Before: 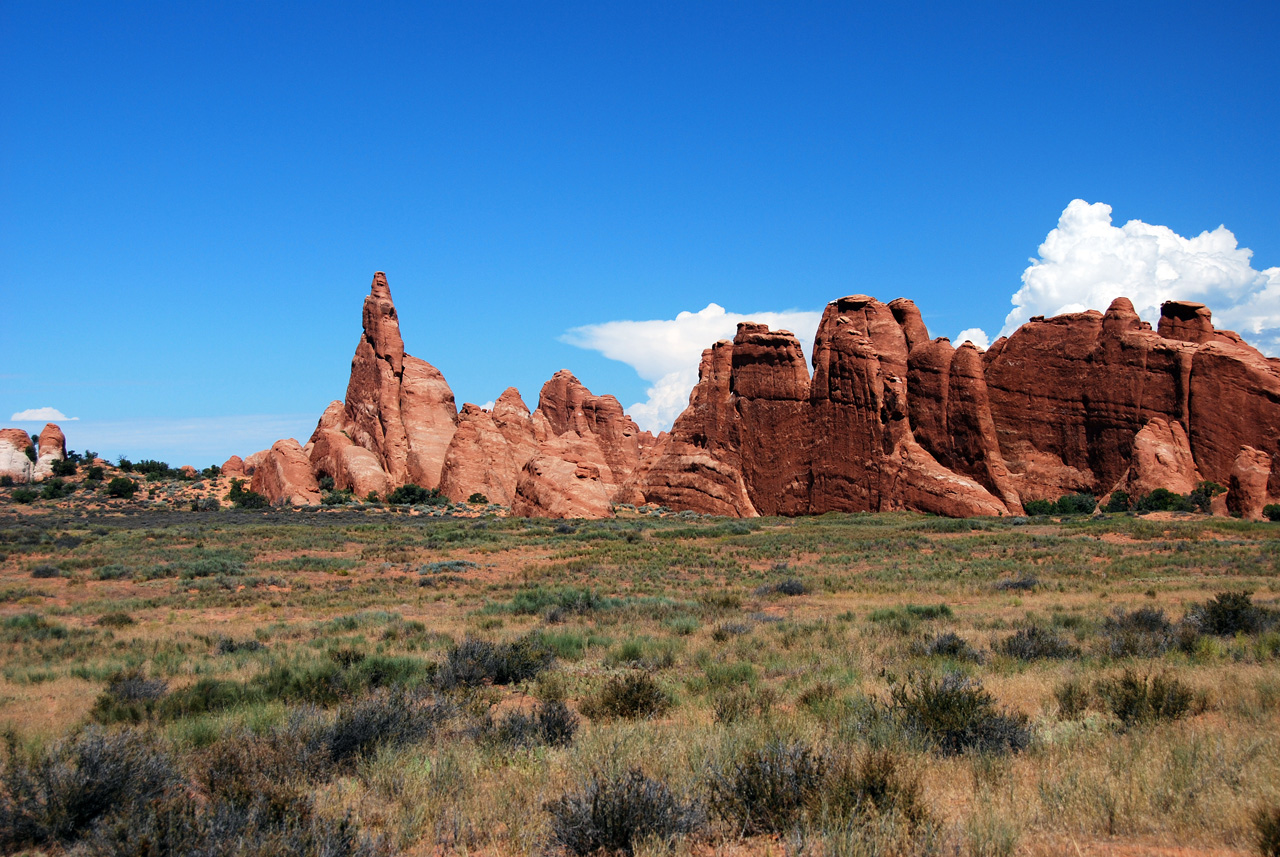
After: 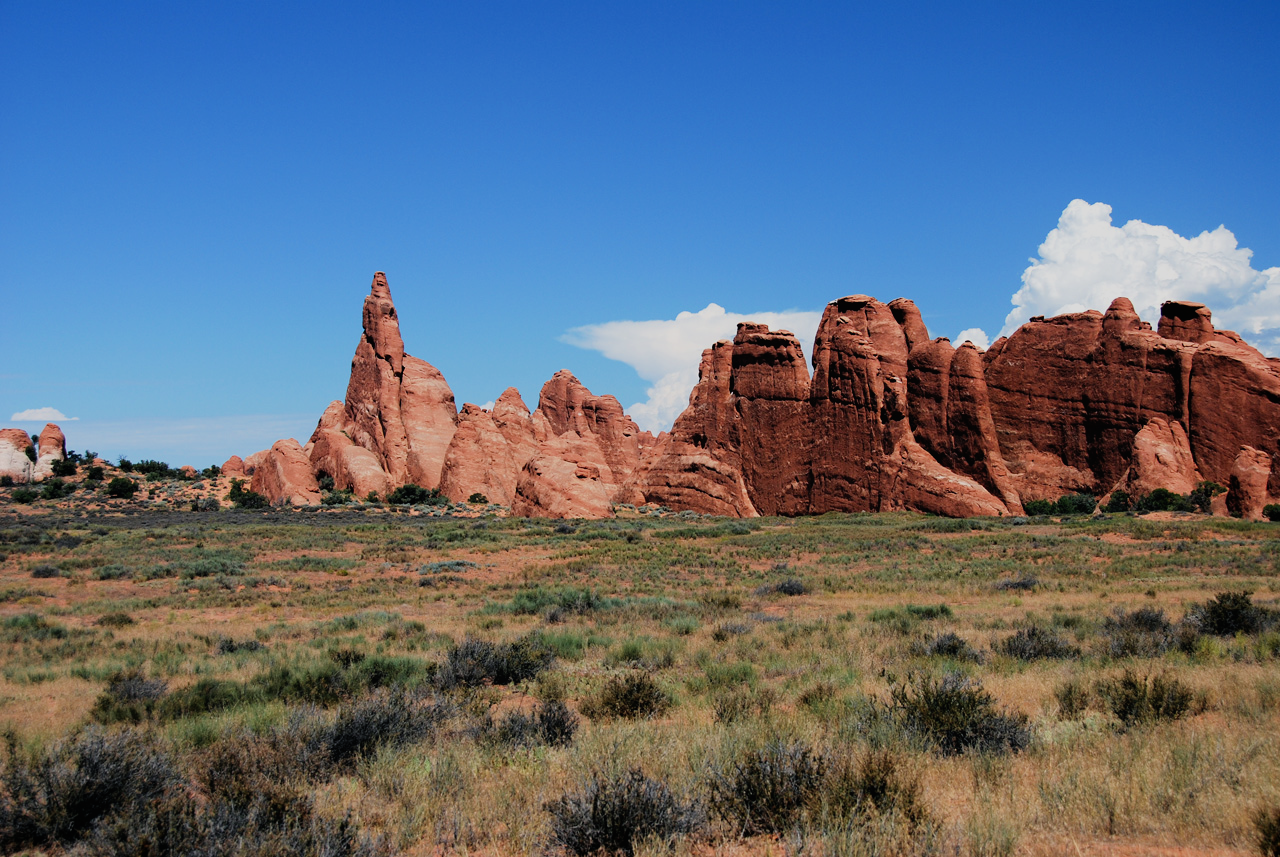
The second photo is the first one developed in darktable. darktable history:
filmic rgb: black relative exposure -7.97 EV, white relative exposure 3.89 EV, hardness 4.27
local contrast: mode bilateral grid, contrast 100, coarseness 100, detail 92%, midtone range 0.2
